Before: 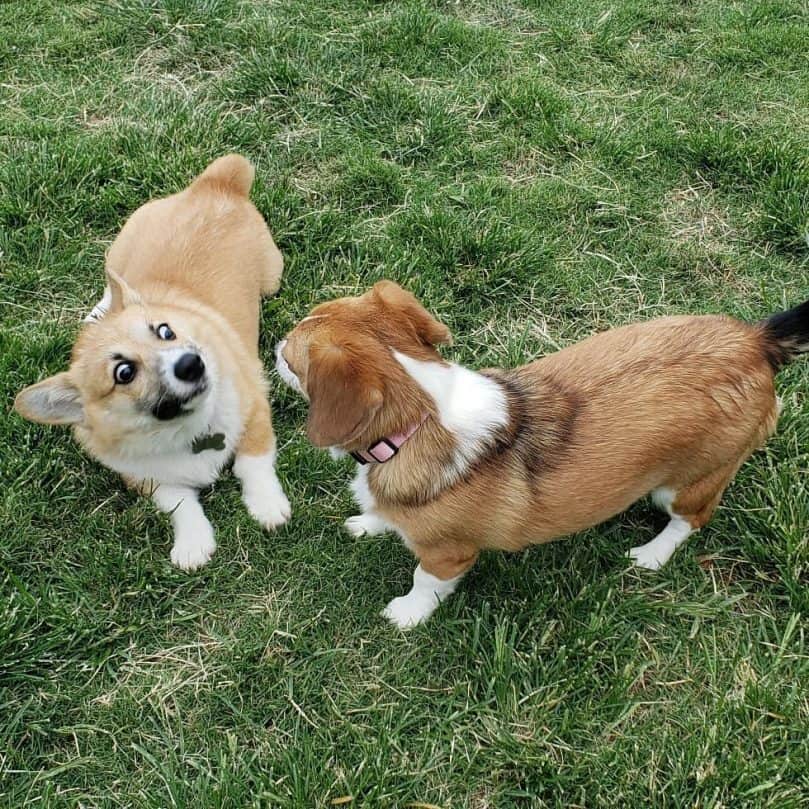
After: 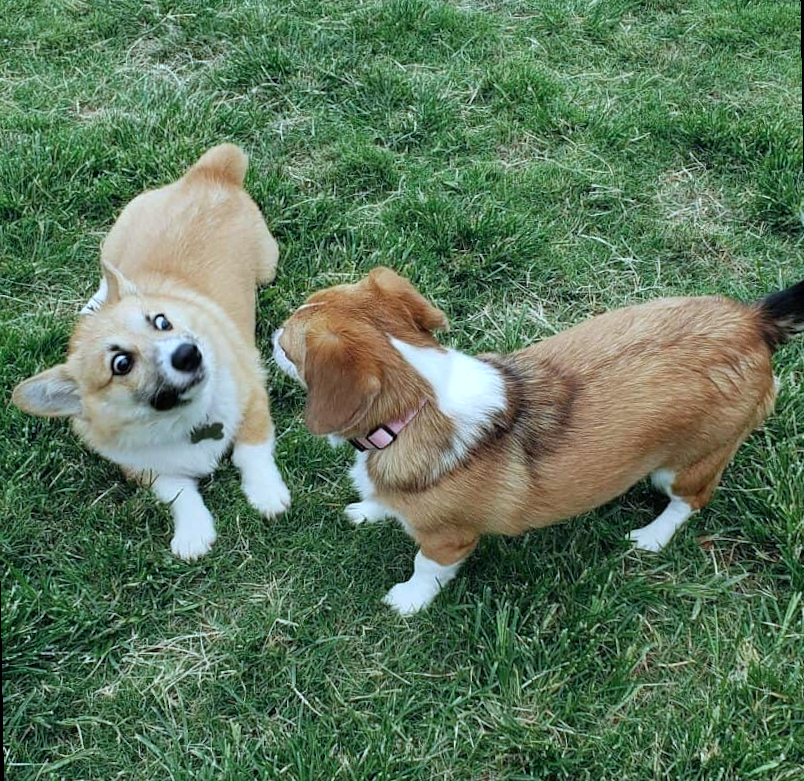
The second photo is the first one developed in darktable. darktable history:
color calibration: illuminant Planckian (black body), x 0.375, y 0.373, temperature 4117 K
rotate and perspective: rotation -1°, crop left 0.011, crop right 0.989, crop top 0.025, crop bottom 0.975
